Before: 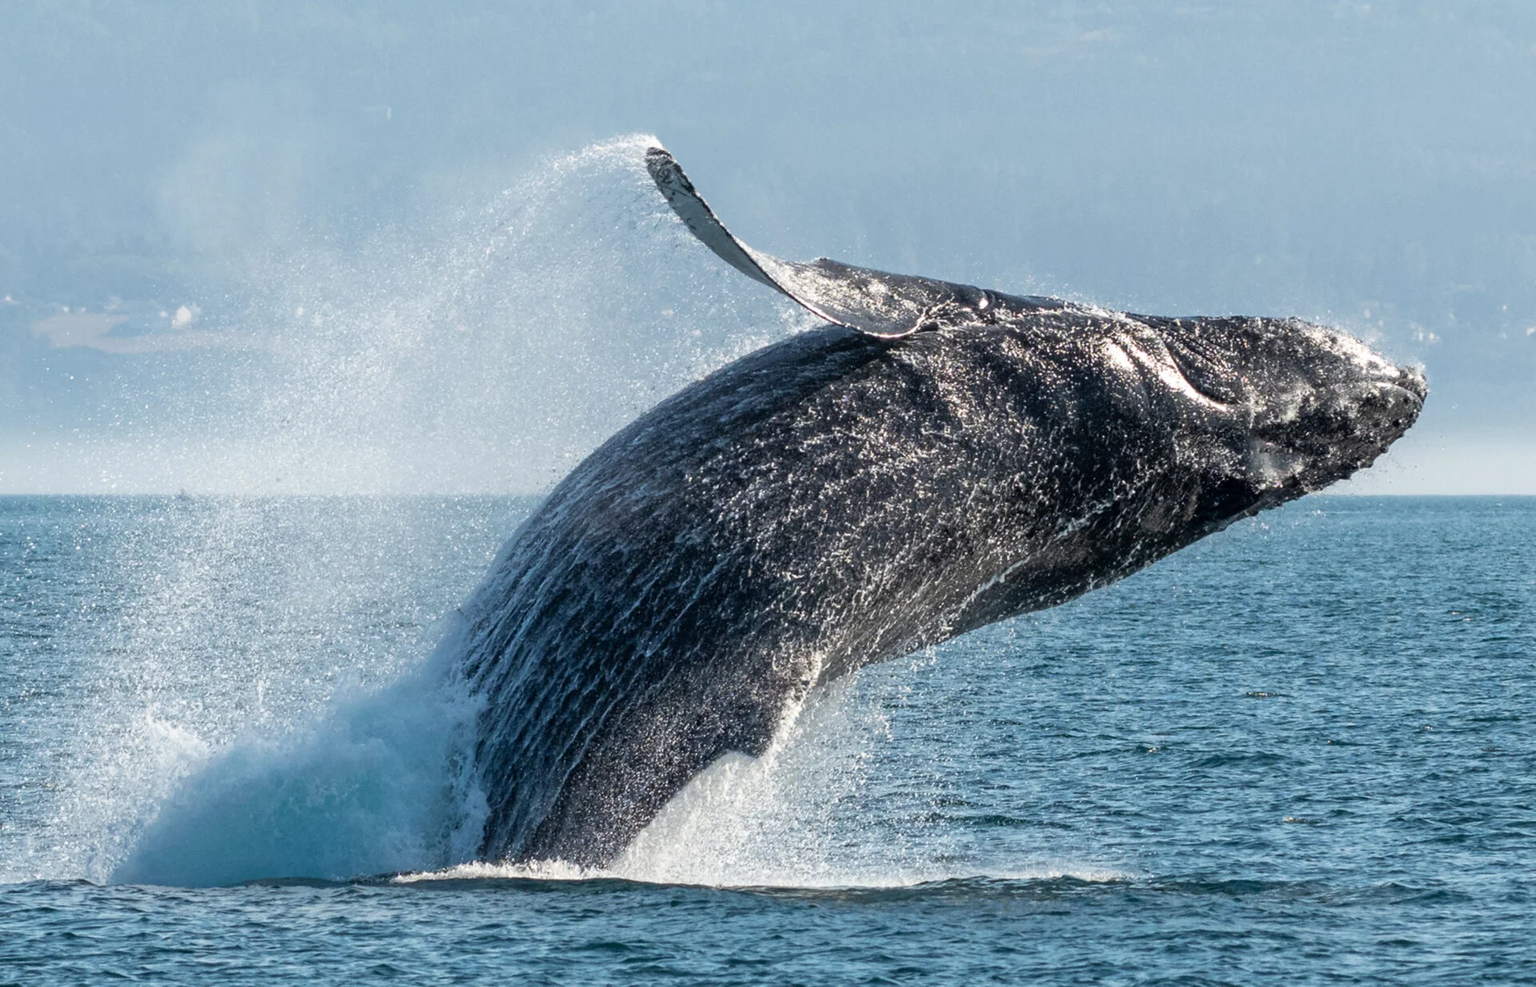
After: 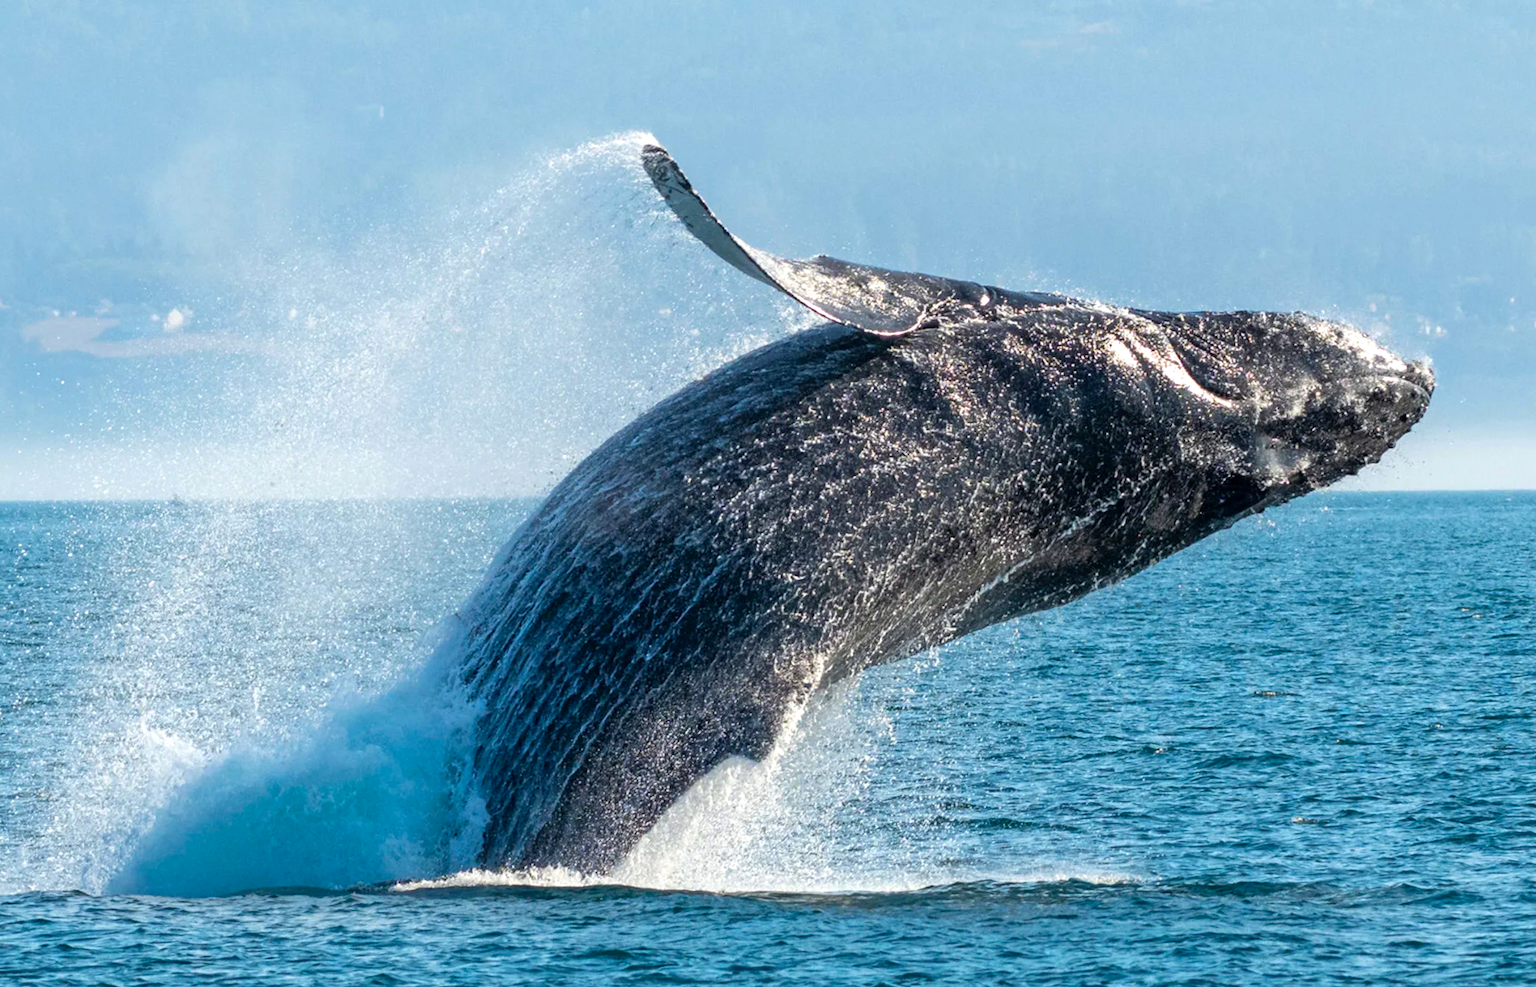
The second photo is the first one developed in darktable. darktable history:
rotate and perspective: rotation -0.45°, automatic cropping original format, crop left 0.008, crop right 0.992, crop top 0.012, crop bottom 0.988
color balance rgb: linear chroma grading › global chroma 15%, perceptual saturation grading › global saturation 30%
exposure: exposure 0.2 EV, compensate highlight preservation false
